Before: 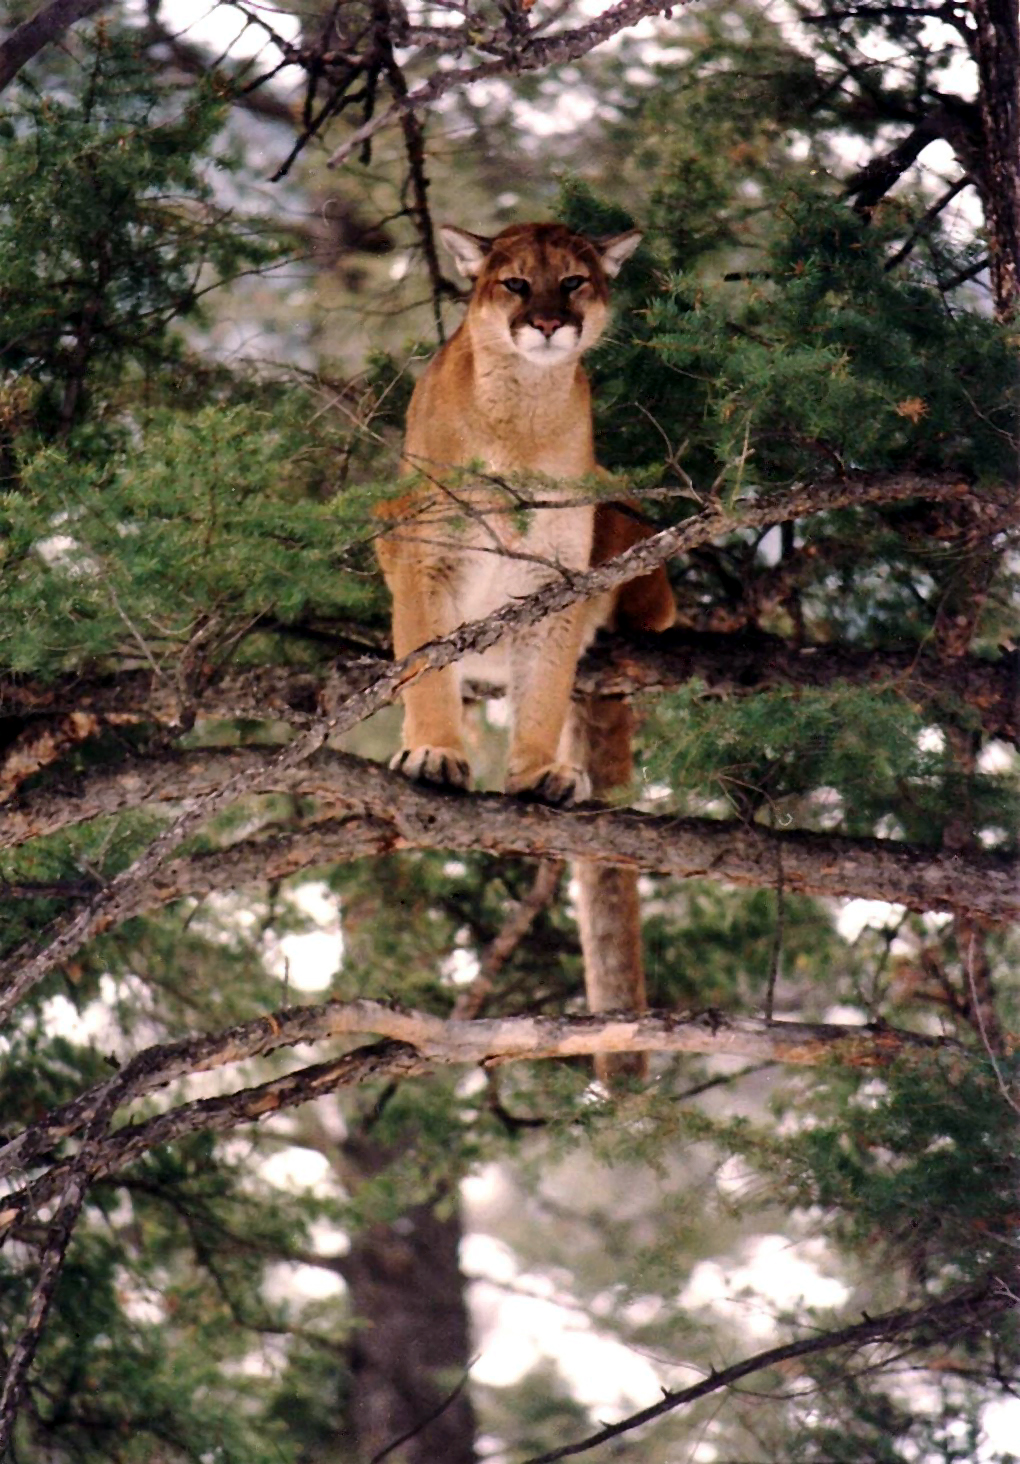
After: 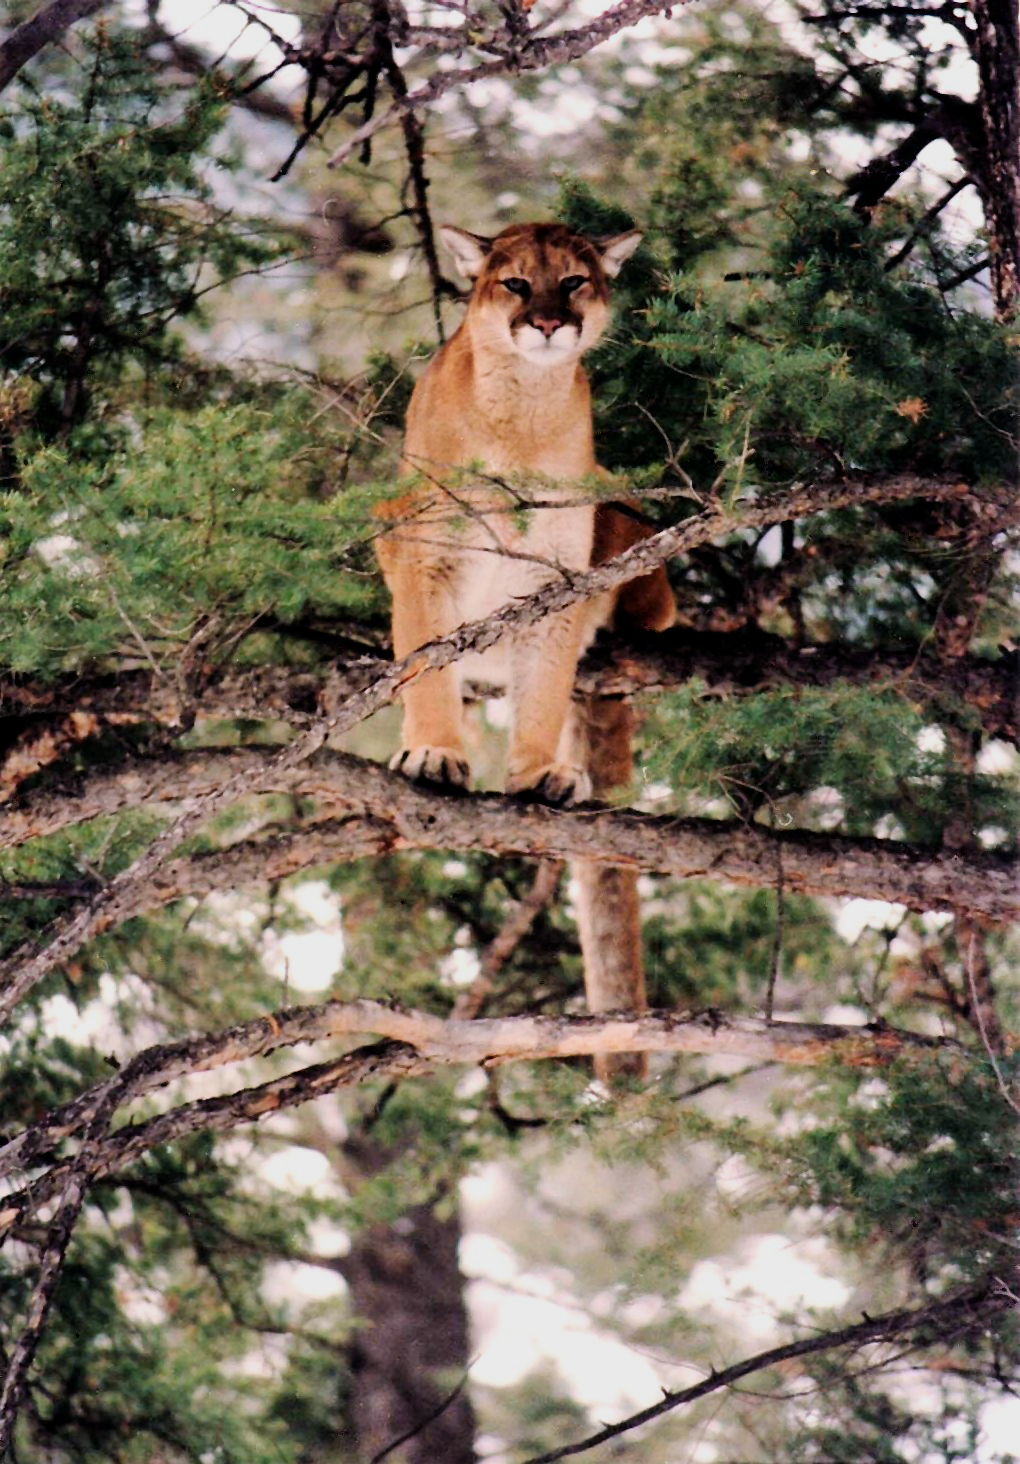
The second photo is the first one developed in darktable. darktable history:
filmic rgb: black relative exposure -7.65 EV, white relative exposure 4.56 EV, hardness 3.61
color zones: curves: ch0 [(0, 0.5) (0.143, 0.5) (0.286, 0.5) (0.429, 0.5) (0.571, 0.5) (0.714, 0.476) (0.857, 0.5) (1, 0.5)]; ch2 [(0, 0.5) (0.143, 0.5) (0.286, 0.5) (0.429, 0.5) (0.571, 0.5) (0.714, 0.487) (0.857, 0.5) (1, 0.5)]
exposure: black level correction 0, exposure 0.7 EV, compensate exposure bias true, compensate highlight preservation false
